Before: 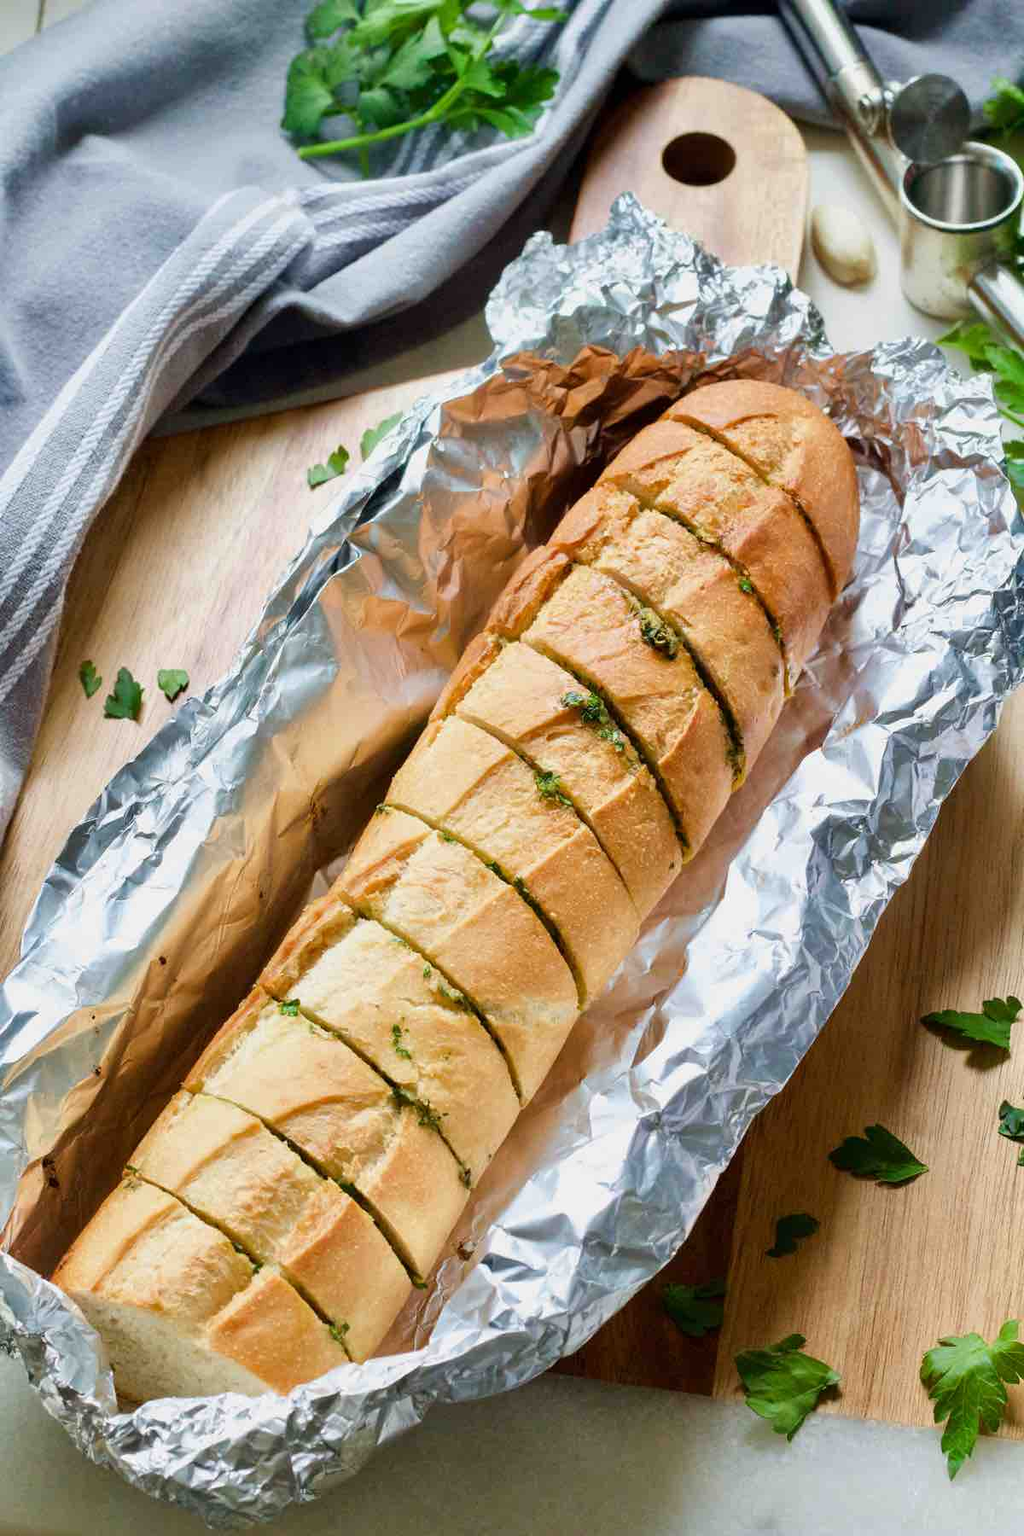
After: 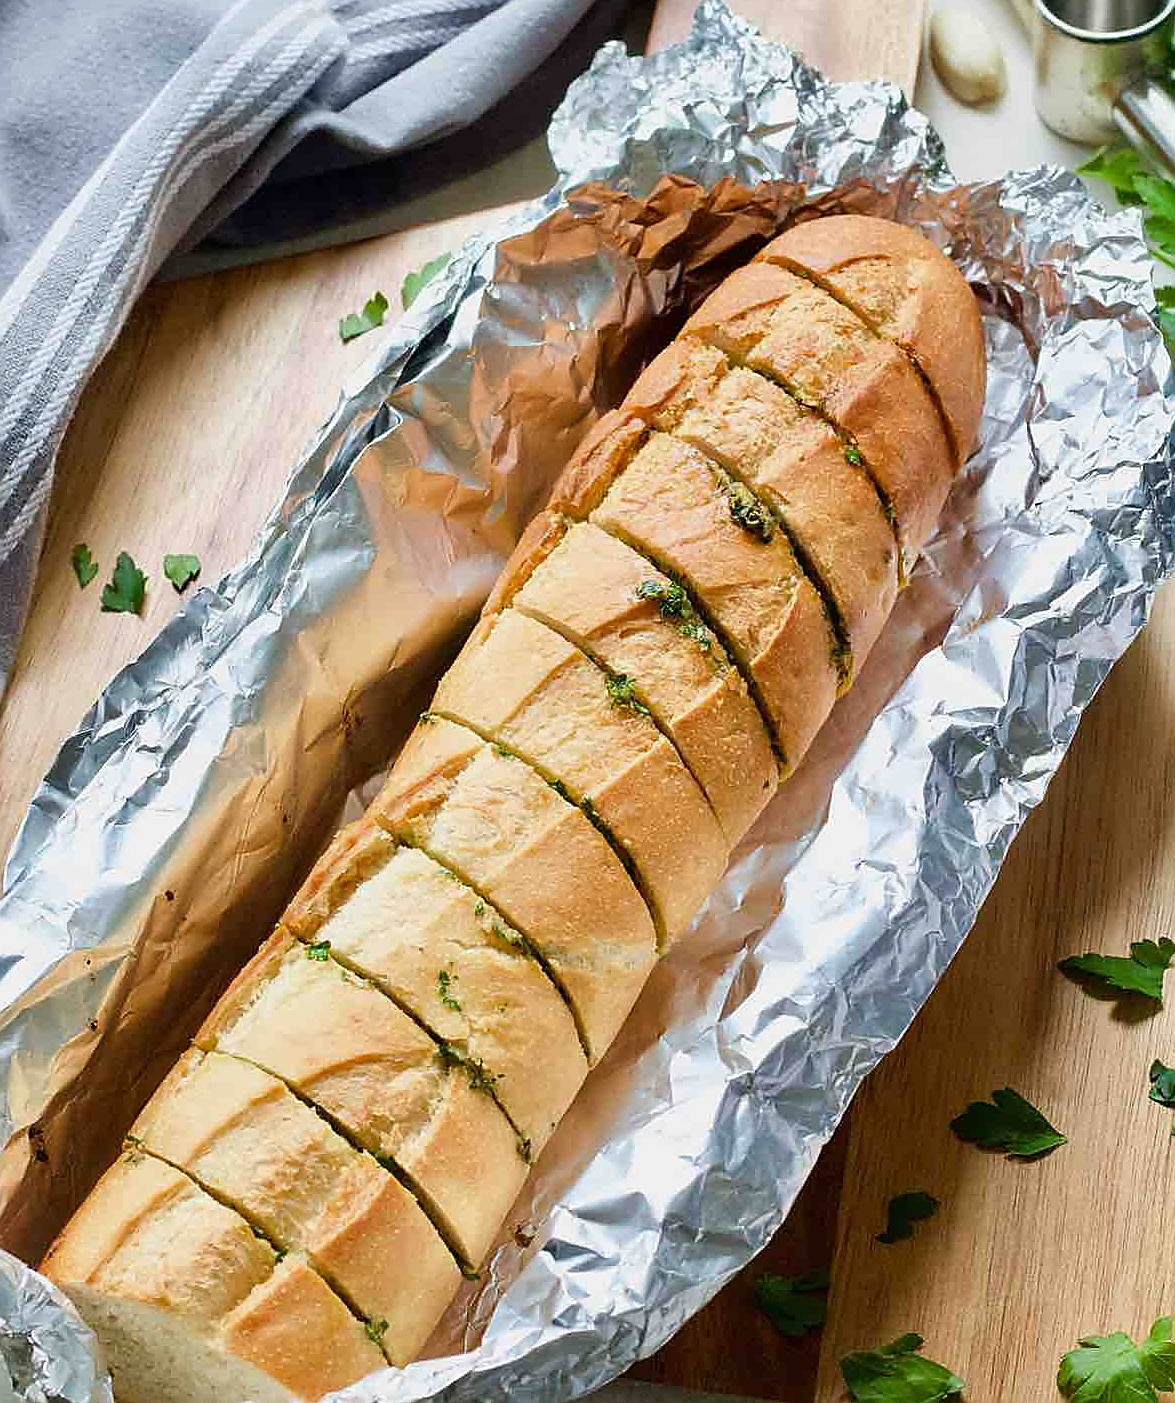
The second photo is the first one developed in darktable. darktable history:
crop and rotate: left 1.814%, top 12.818%, right 0.25%, bottom 9.225%
sharpen: radius 1.4, amount 1.25, threshold 0.7
